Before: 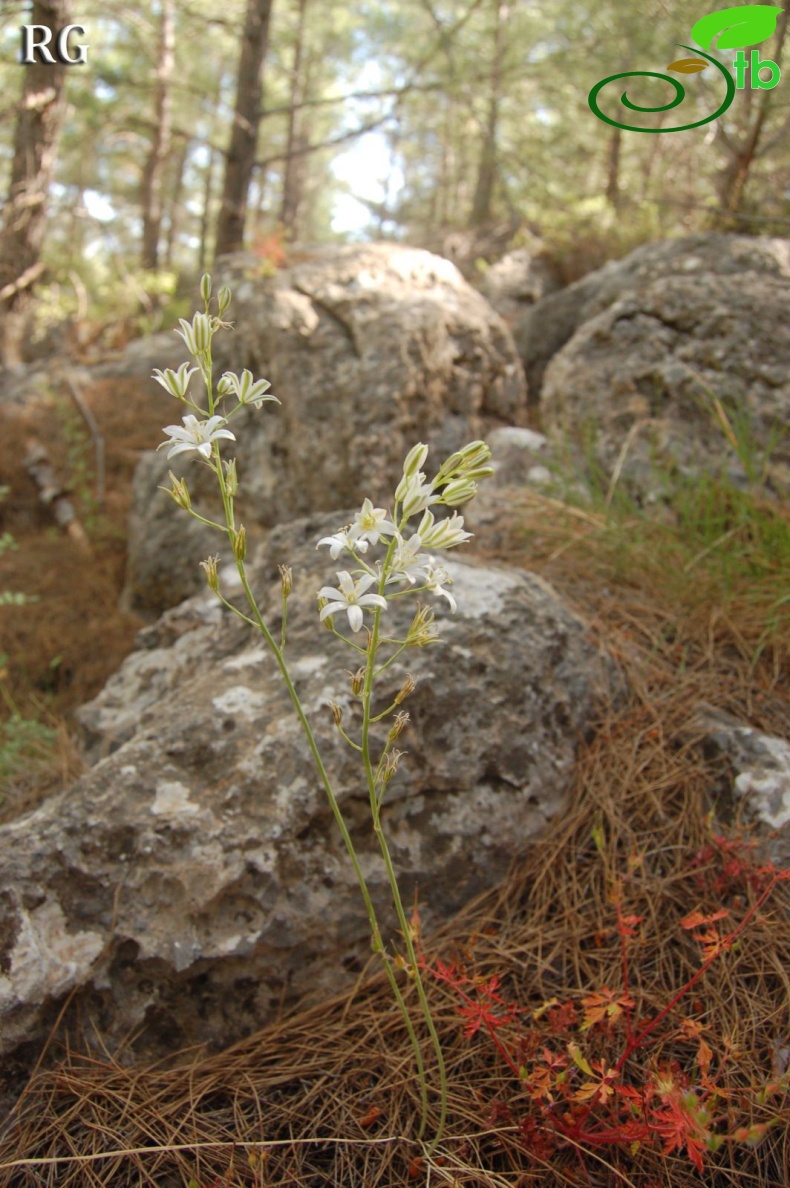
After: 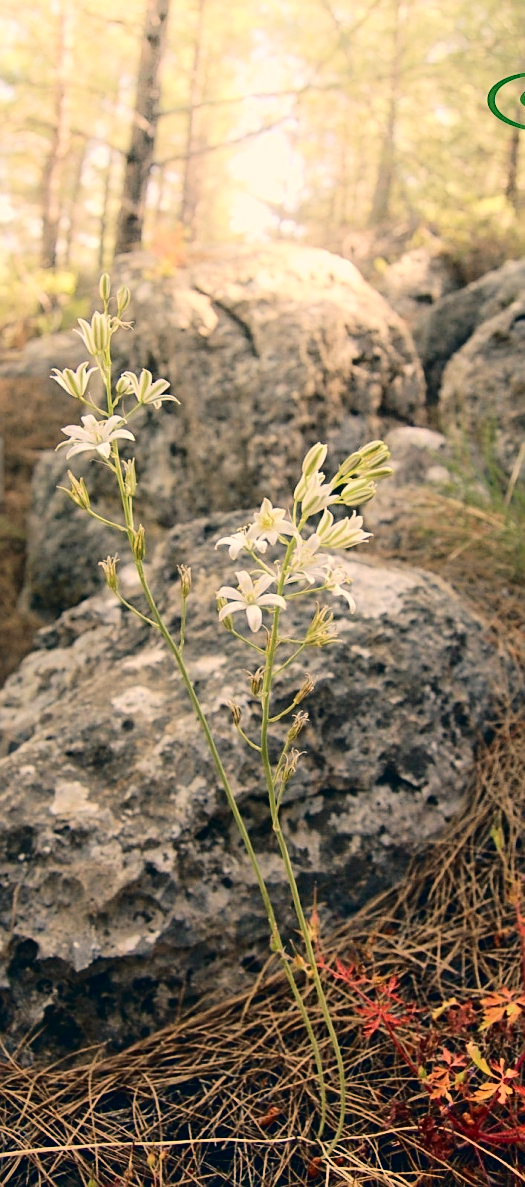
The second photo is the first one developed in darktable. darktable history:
sharpen: on, module defaults
tone curve: curves: ch0 [(0, 0) (0.003, 0.003) (0.011, 0.005) (0.025, 0.008) (0.044, 0.012) (0.069, 0.02) (0.1, 0.031) (0.136, 0.047) (0.177, 0.088) (0.224, 0.141) (0.277, 0.222) (0.335, 0.32) (0.399, 0.422) (0.468, 0.523) (0.543, 0.623) (0.623, 0.716) (0.709, 0.796) (0.801, 0.878) (0.898, 0.957) (1, 1)], color space Lab, independent channels
crop and rotate: left 12.815%, right 20.623%
color correction: highlights a* 10.29, highlights b* 14.01, shadows a* -10.18, shadows b* -14.89
shadows and highlights: highlights 72.12, soften with gaussian
